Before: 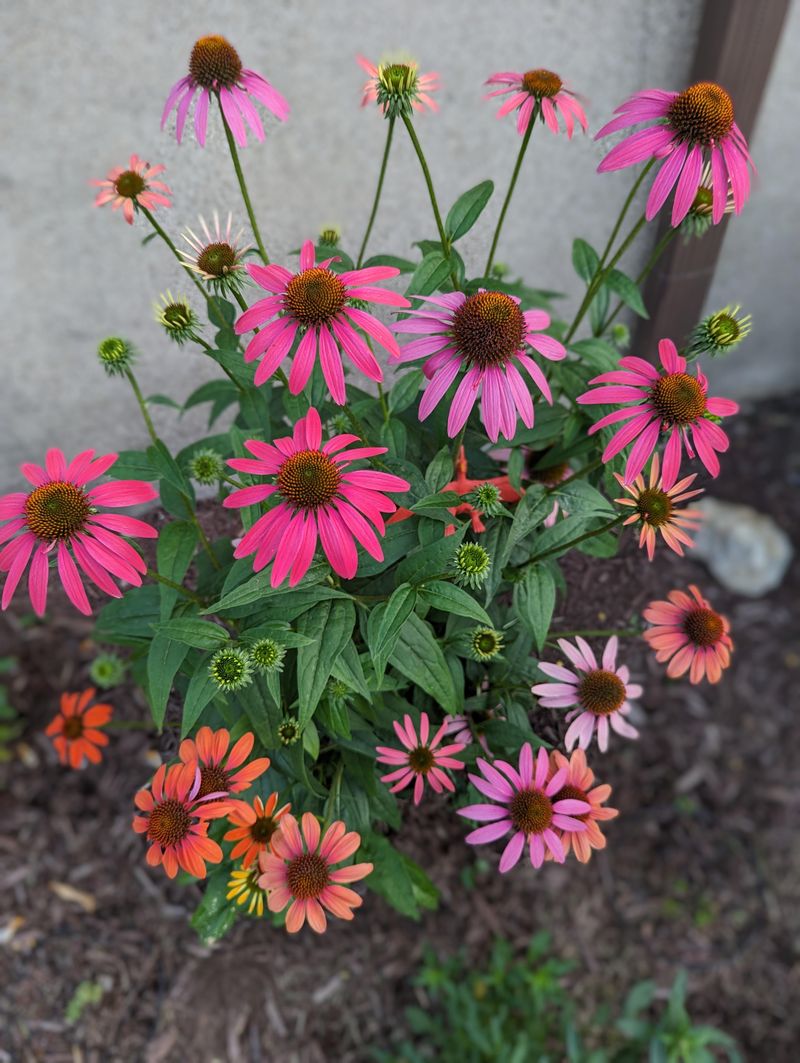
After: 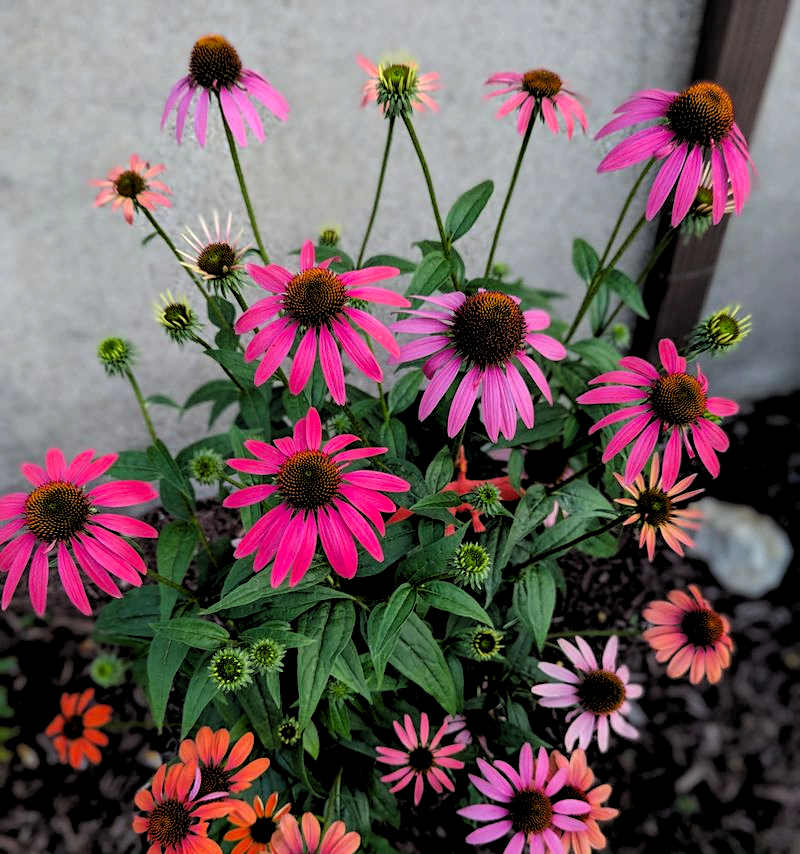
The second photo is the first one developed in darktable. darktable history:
crop: bottom 19.644%
rgb levels: levels [[0.034, 0.472, 0.904], [0, 0.5, 1], [0, 0.5, 1]]
contrast brightness saturation: contrast 0.04, saturation 0.16
